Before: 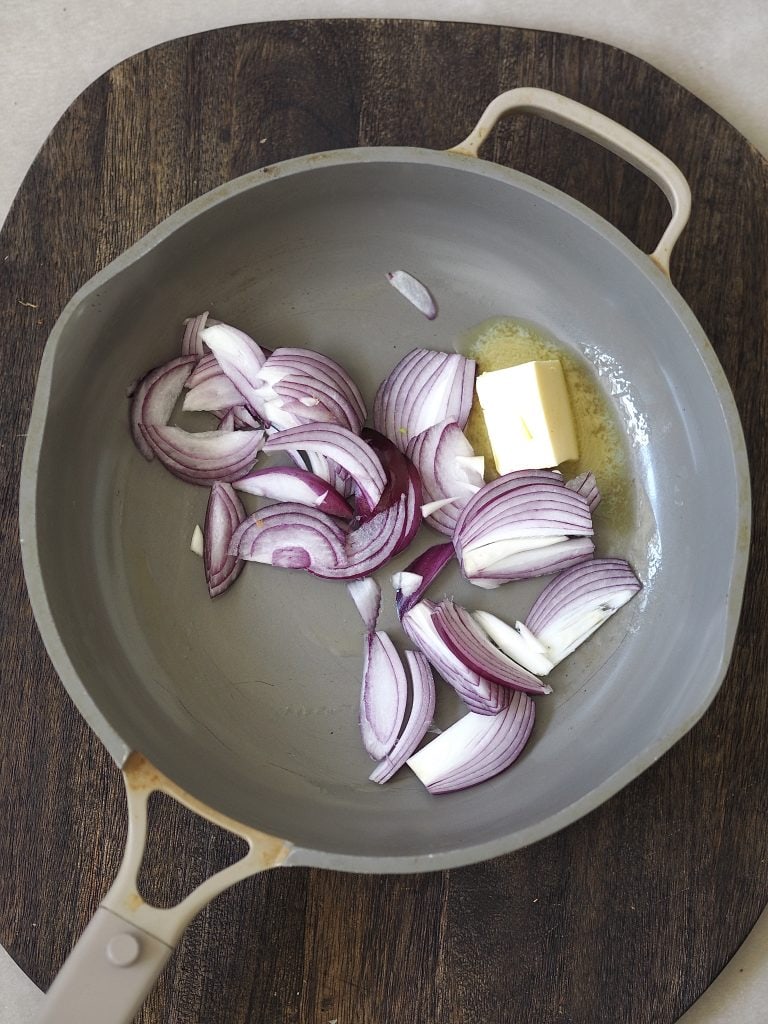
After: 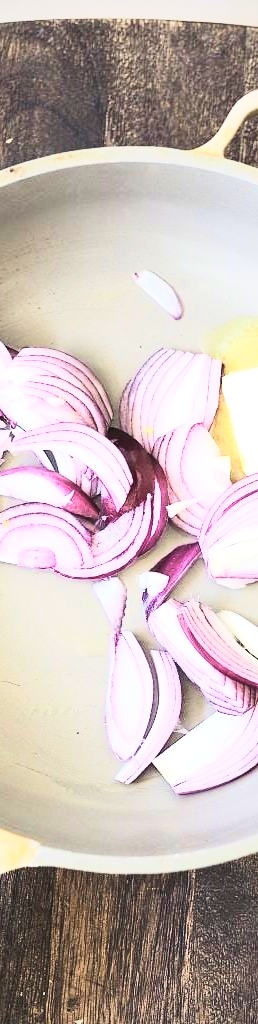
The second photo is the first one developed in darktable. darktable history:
vignetting: fall-off start 91.17%
contrast brightness saturation: contrast 0.394, brightness 0.513
velvia: strength 39.17%
crop: left 33.086%, right 33.287%
tone equalizer: -7 EV 0.149 EV, -6 EV 0.635 EV, -5 EV 1.15 EV, -4 EV 1.31 EV, -3 EV 1.12 EV, -2 EV 0.6 EV, -1 EV 0.148 EV, edges refinement/feathering 500, mask exposure compensation -1.57 EV, preserve details no
